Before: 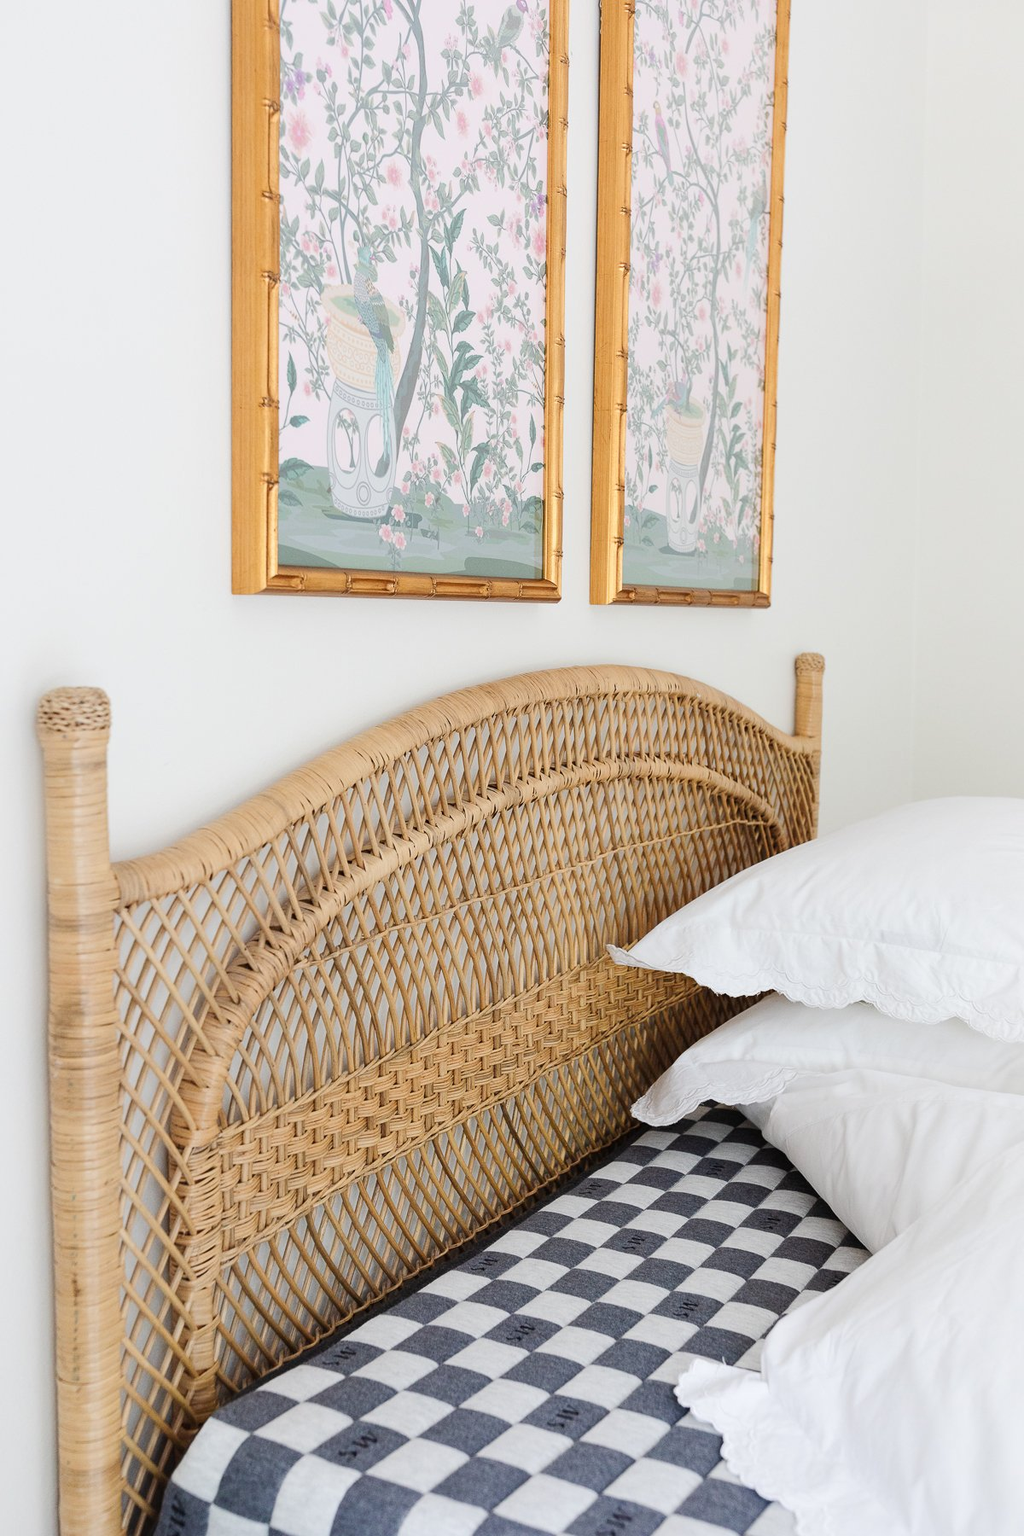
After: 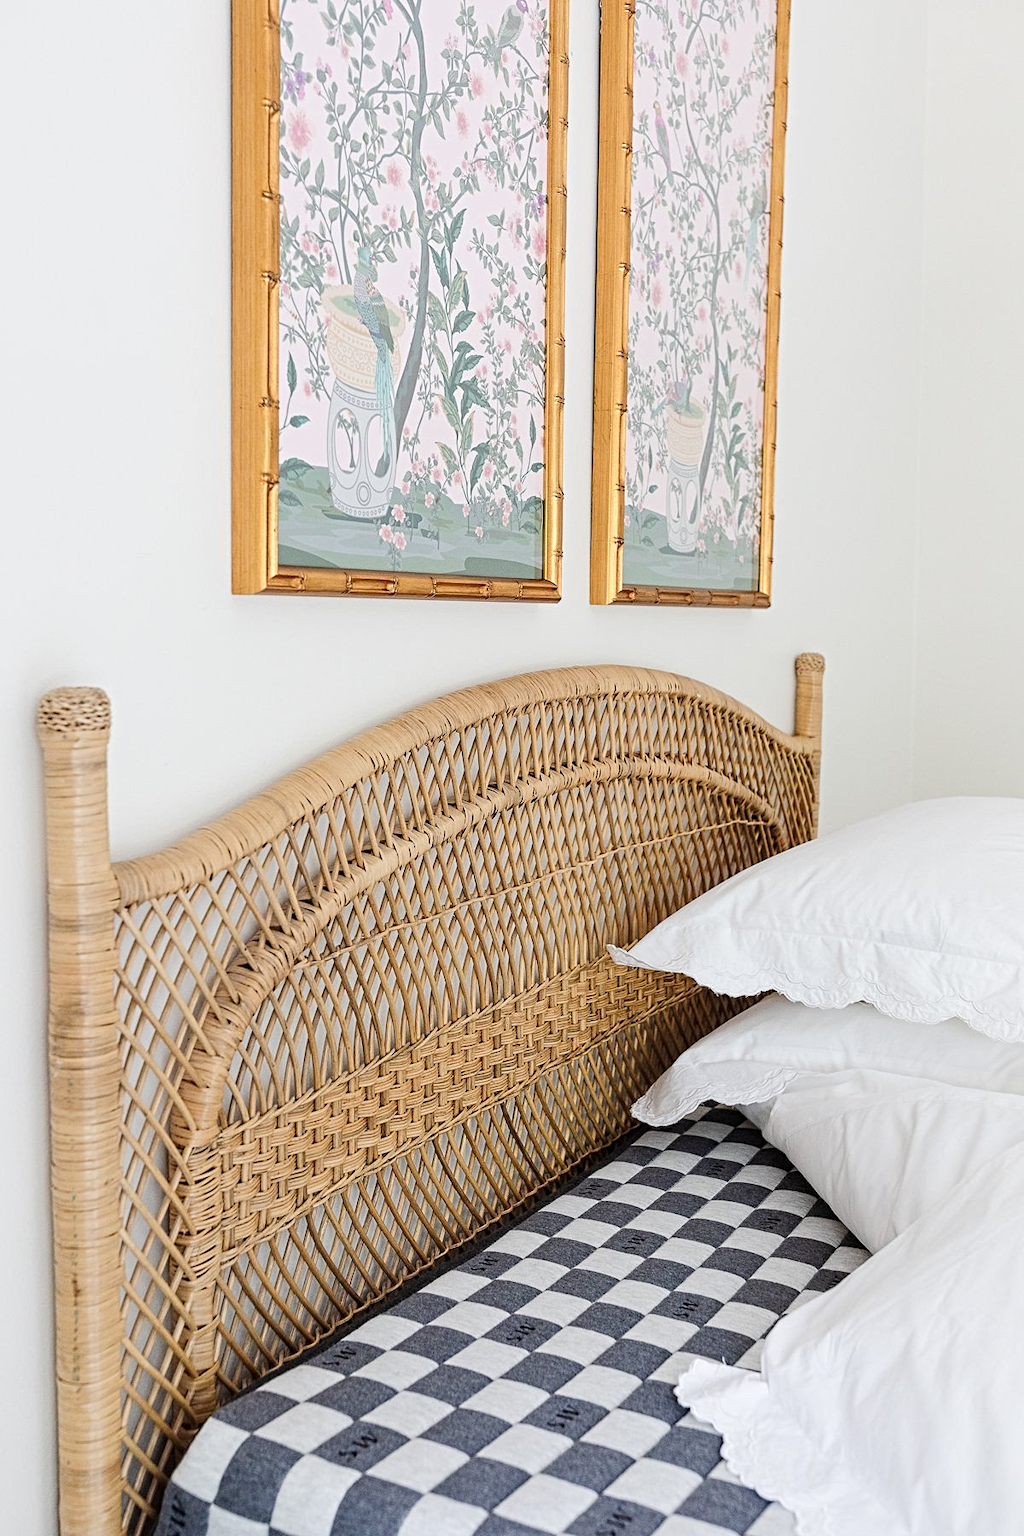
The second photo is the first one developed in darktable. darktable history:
contrast equalizer: y [[0.5, 0.5, 0.5, 0.539, 0.64, 0.611], [0.5 ×6], [0.5 ×6], [0 ×6], [0 ×6]]
